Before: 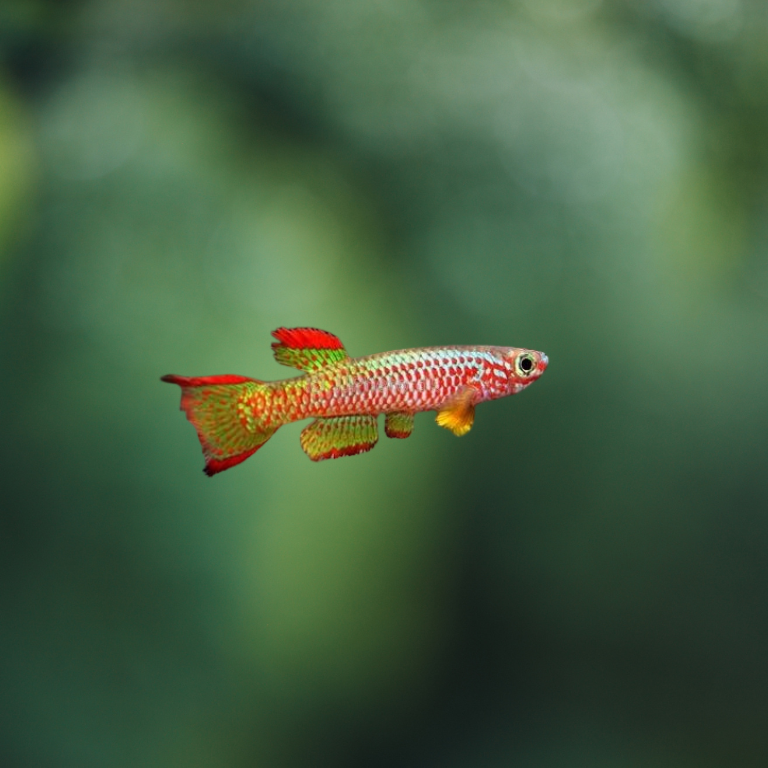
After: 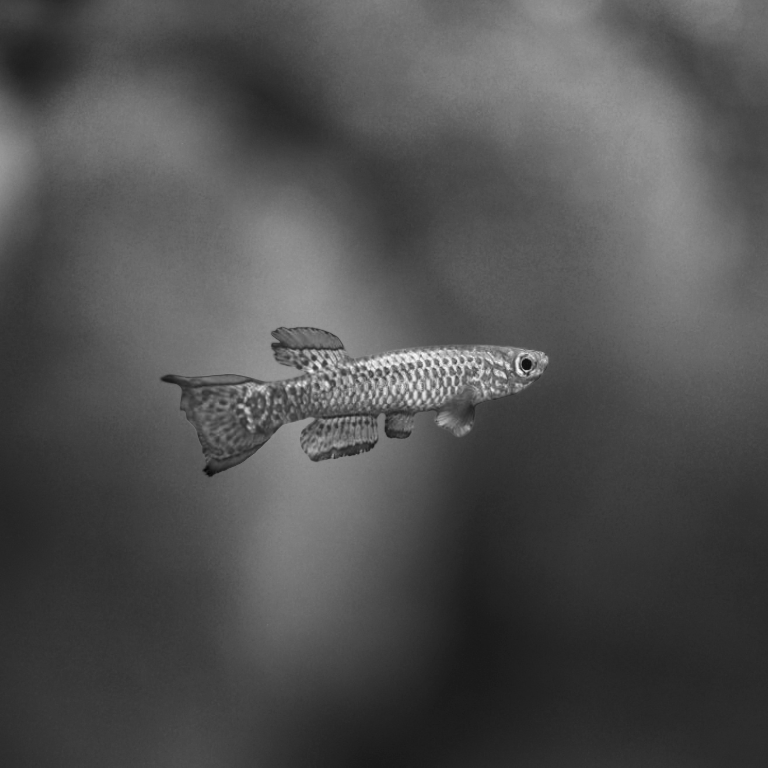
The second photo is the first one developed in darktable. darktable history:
local contrast: detail 110%
color zones: curves: ch0 [(0.002, 0.589) (0.107, 0.484) (0.146, 0.249) (0.217, 0.352) (0.309, 0.525) (0.39, 0.404) (0.455, 0.169) (0.597, 0.055) (0.724, 0.212) (0.775, 0.691) (0.869, 0.571) (1, 0.587)]; ch1 [(0, 0) (0.143, 0) (0.286, 0) (0.429, 0) (0.571, 0) (0.714, 0) (0.857, 0)]
